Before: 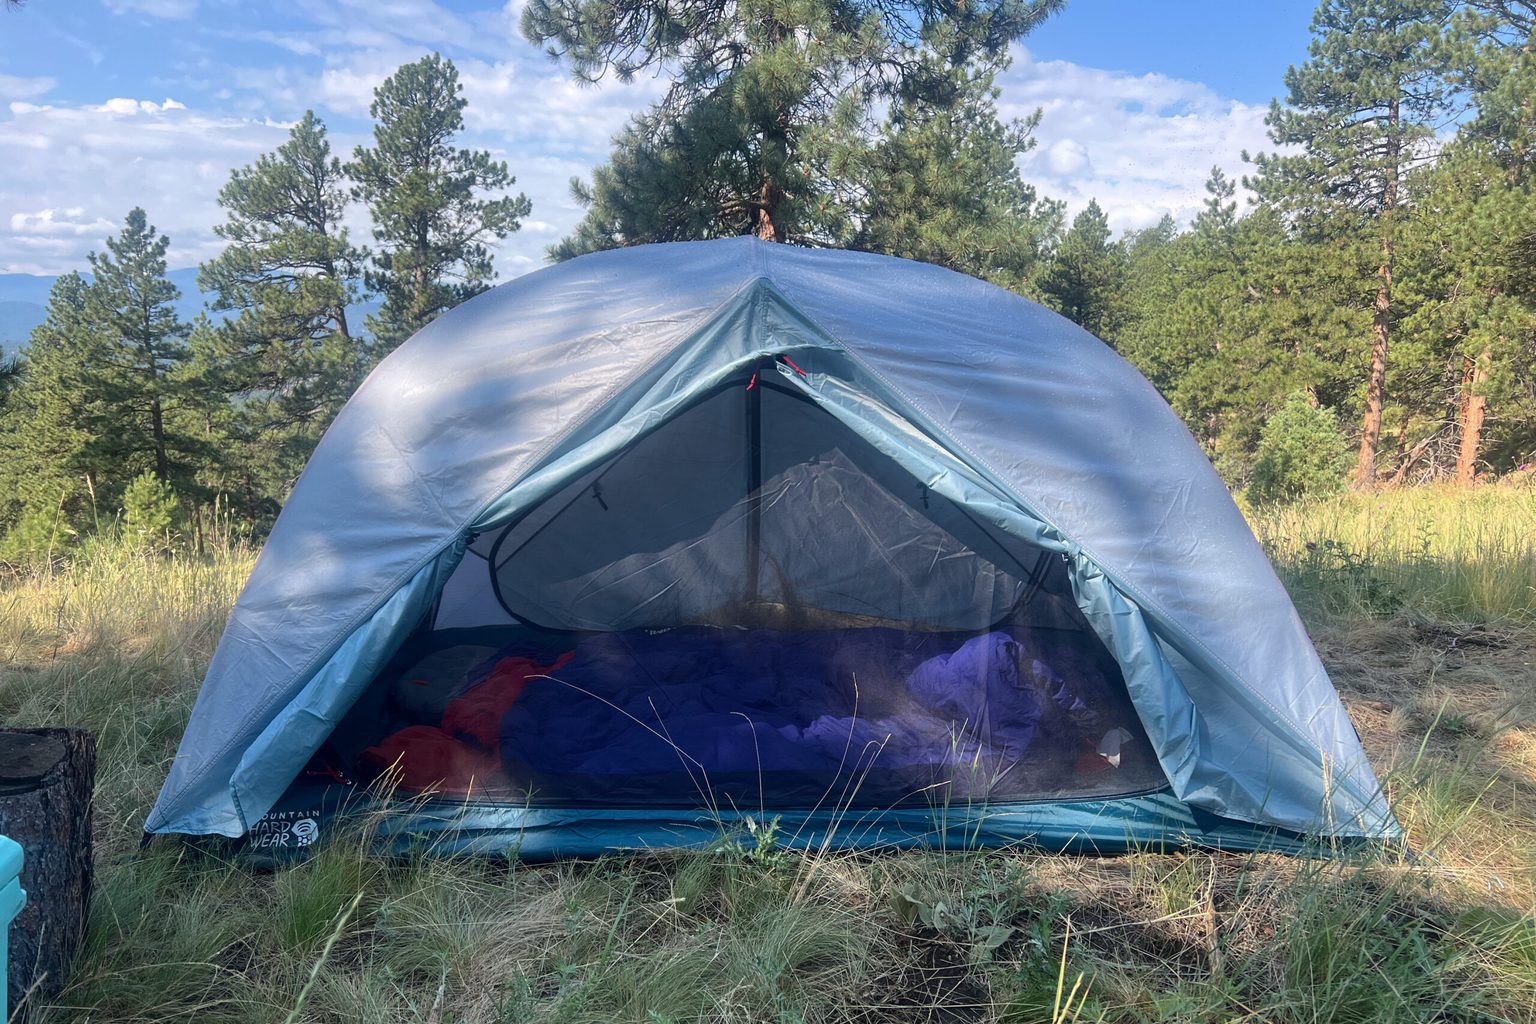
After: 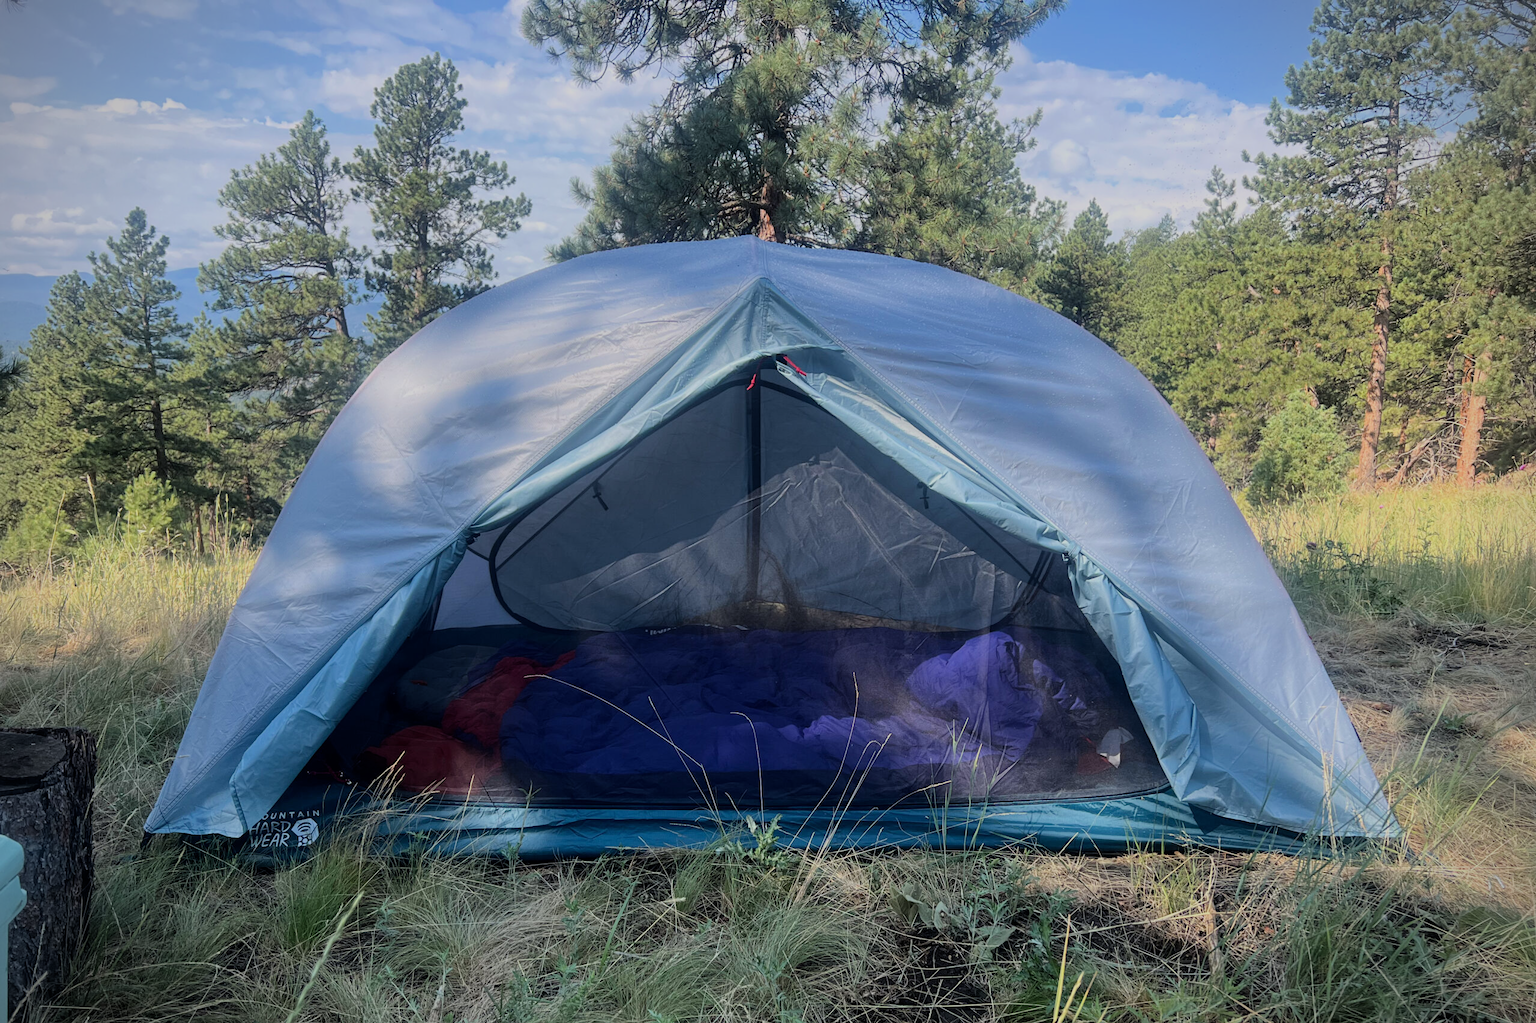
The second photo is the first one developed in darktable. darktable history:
filmic rgb: black relative exposure -7.31 EV, white relative exposure 5.05 EV, hardness 3.21, color science v6 (2022)
vignetting: fall-off start 88.97%, fall-off radius 44.36%, width/height ratio 1.158, unbound false
tone equalizer: edges refinement/feathering 500, mask exposure compensation -1.57 EV, preserve details no
